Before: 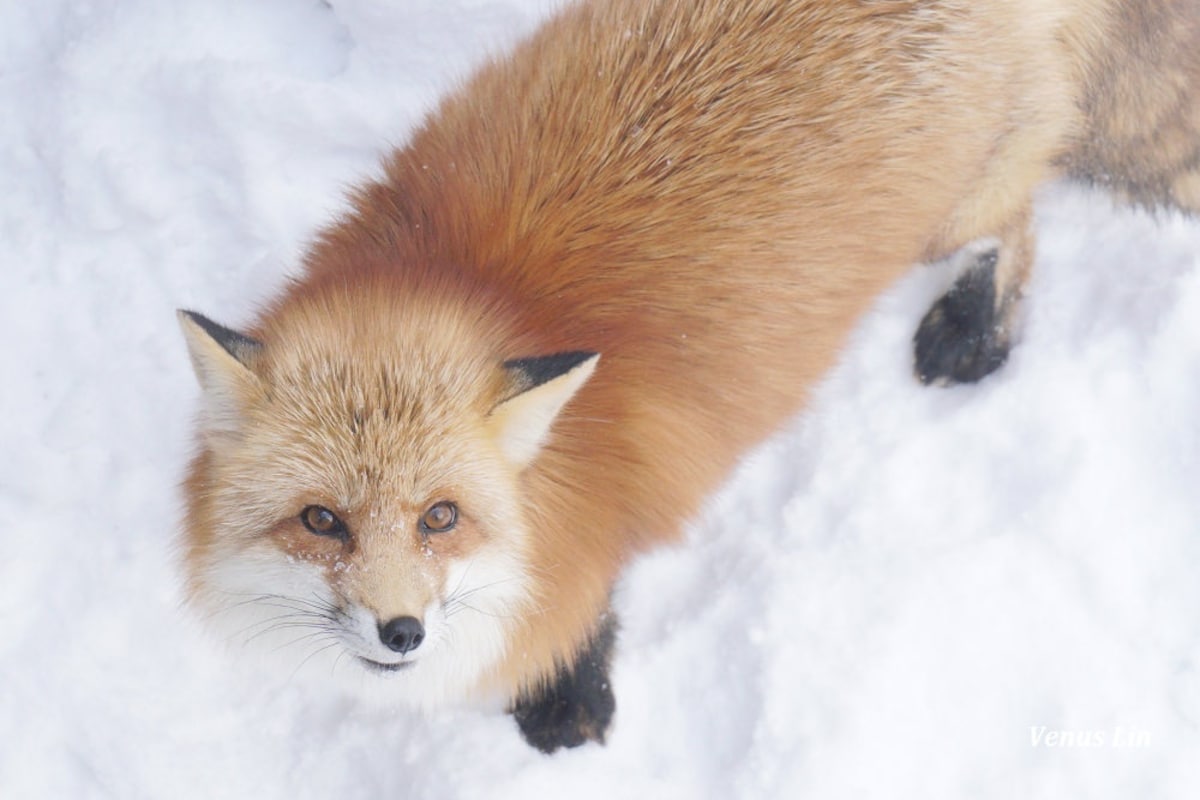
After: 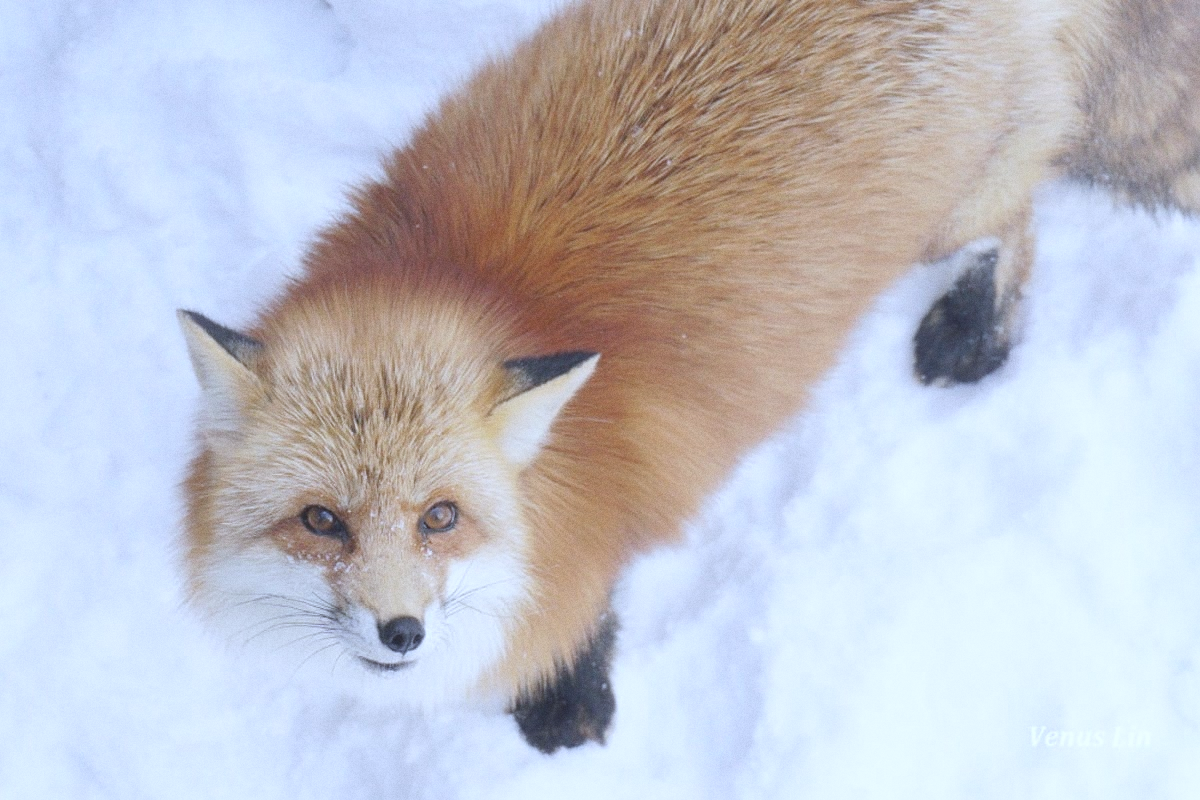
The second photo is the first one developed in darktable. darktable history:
grain: coarseness 7.08 ISO, strength 21.67%, mid-tones bias 59.58%
white balance: red 0.931, blue 1.11
